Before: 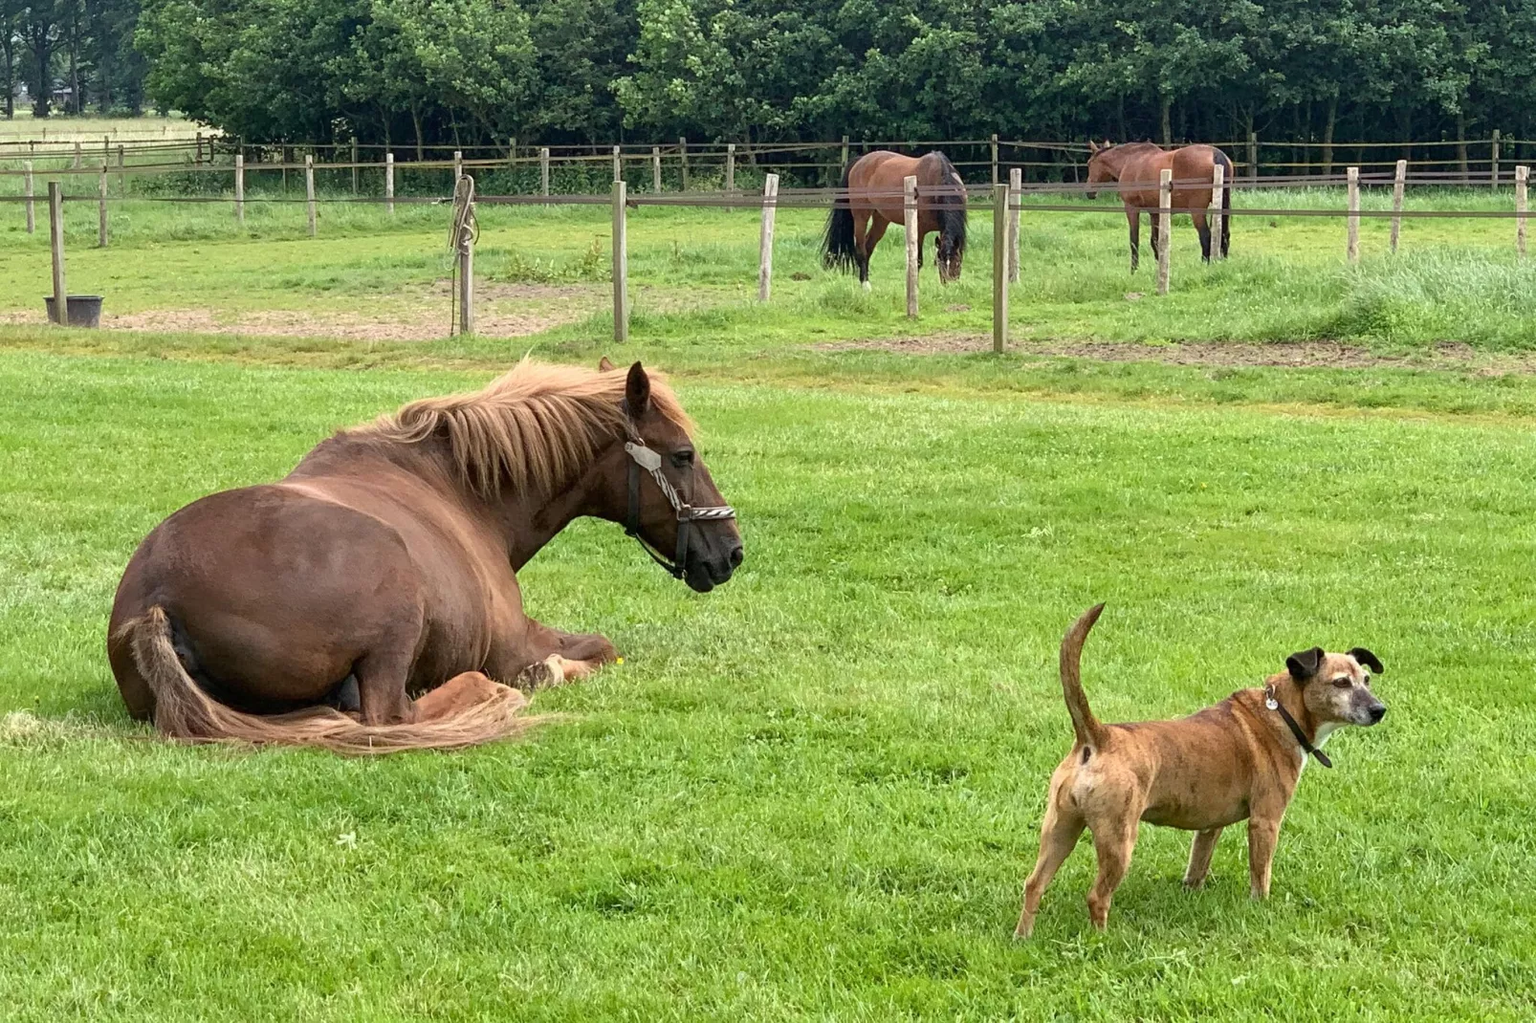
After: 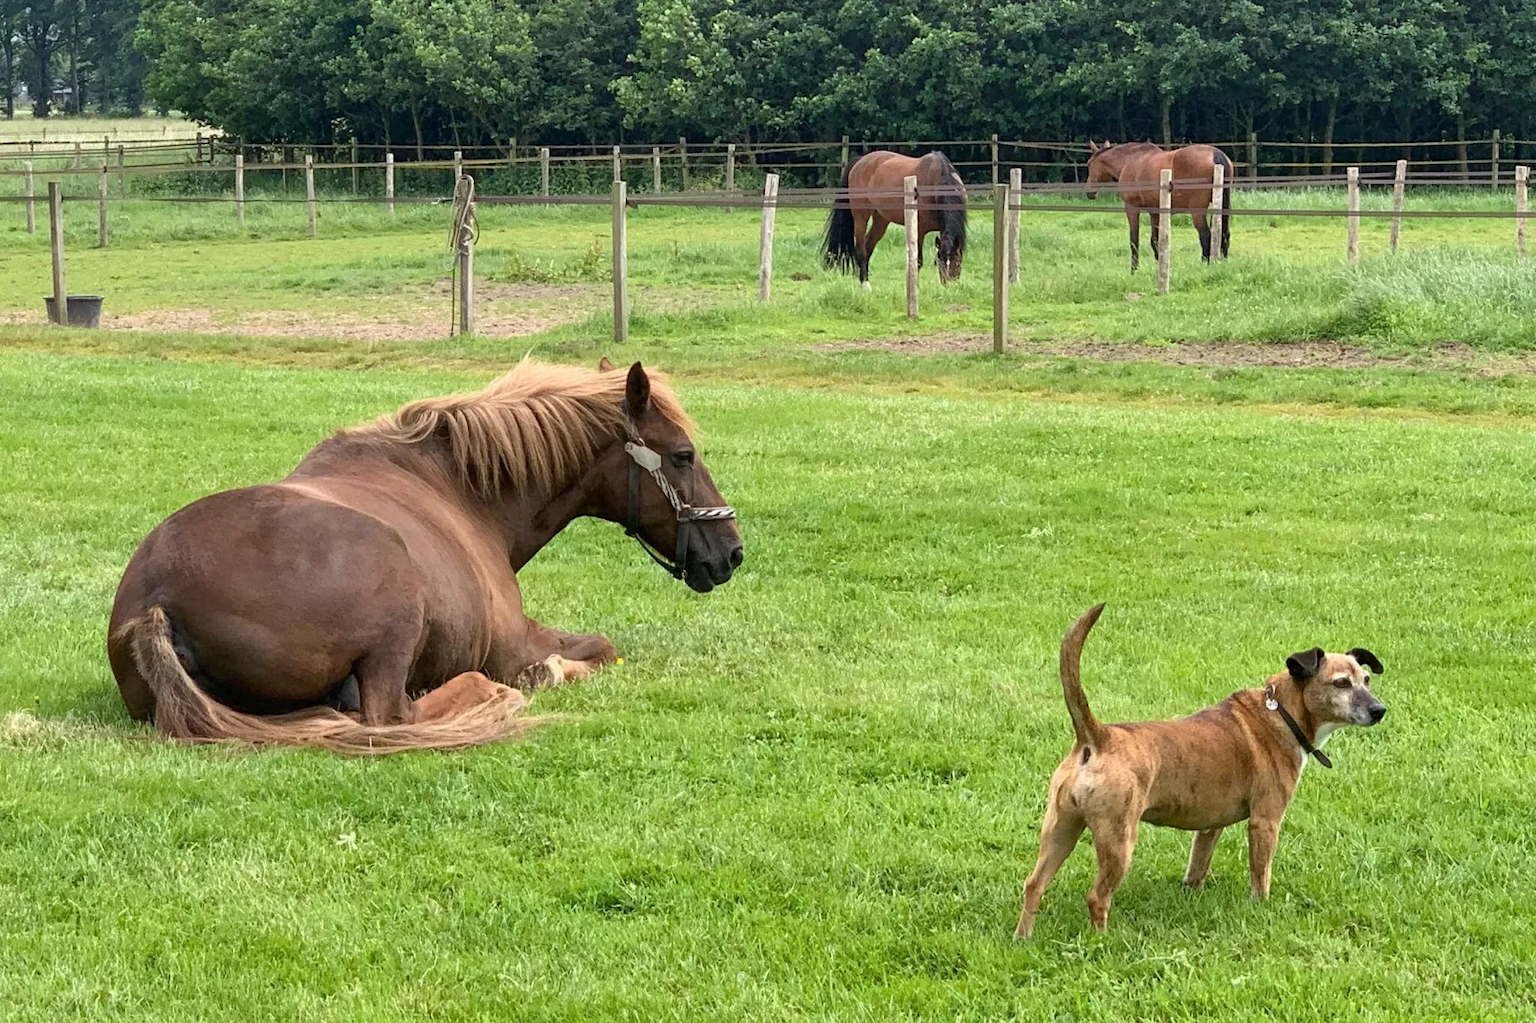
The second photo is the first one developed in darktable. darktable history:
color correction: highlights b* -0.015
